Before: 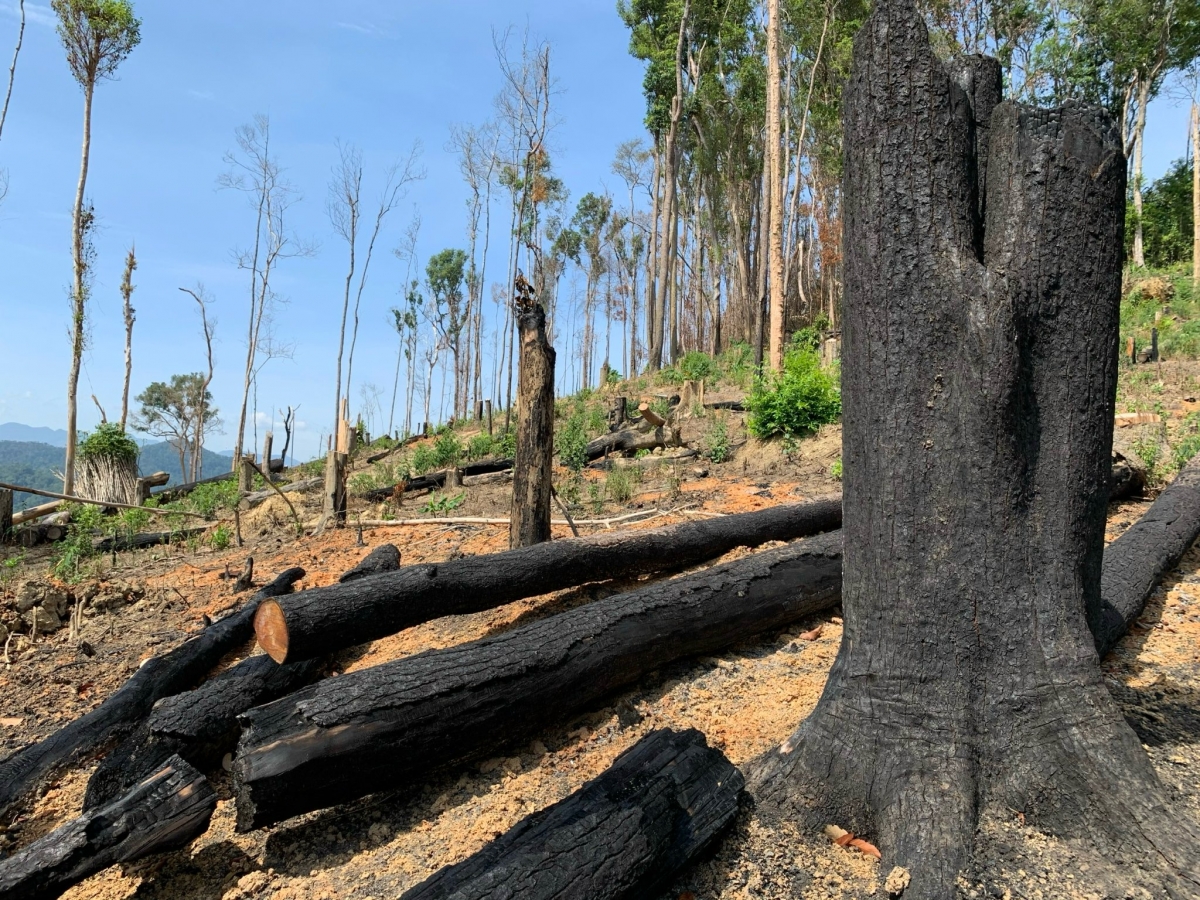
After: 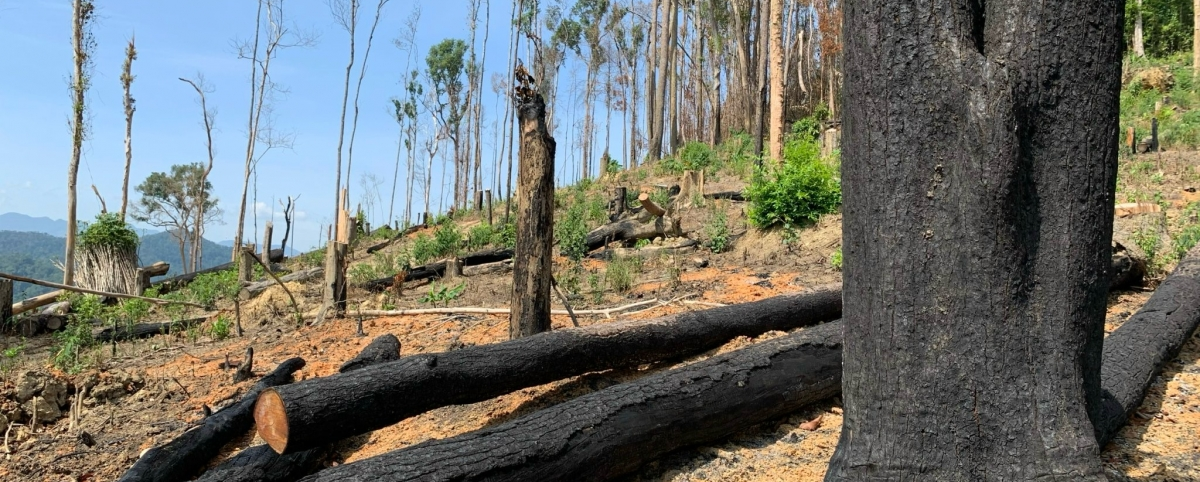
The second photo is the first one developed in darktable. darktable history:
crop and rotate: top 23.357%, bottom 23.016%
